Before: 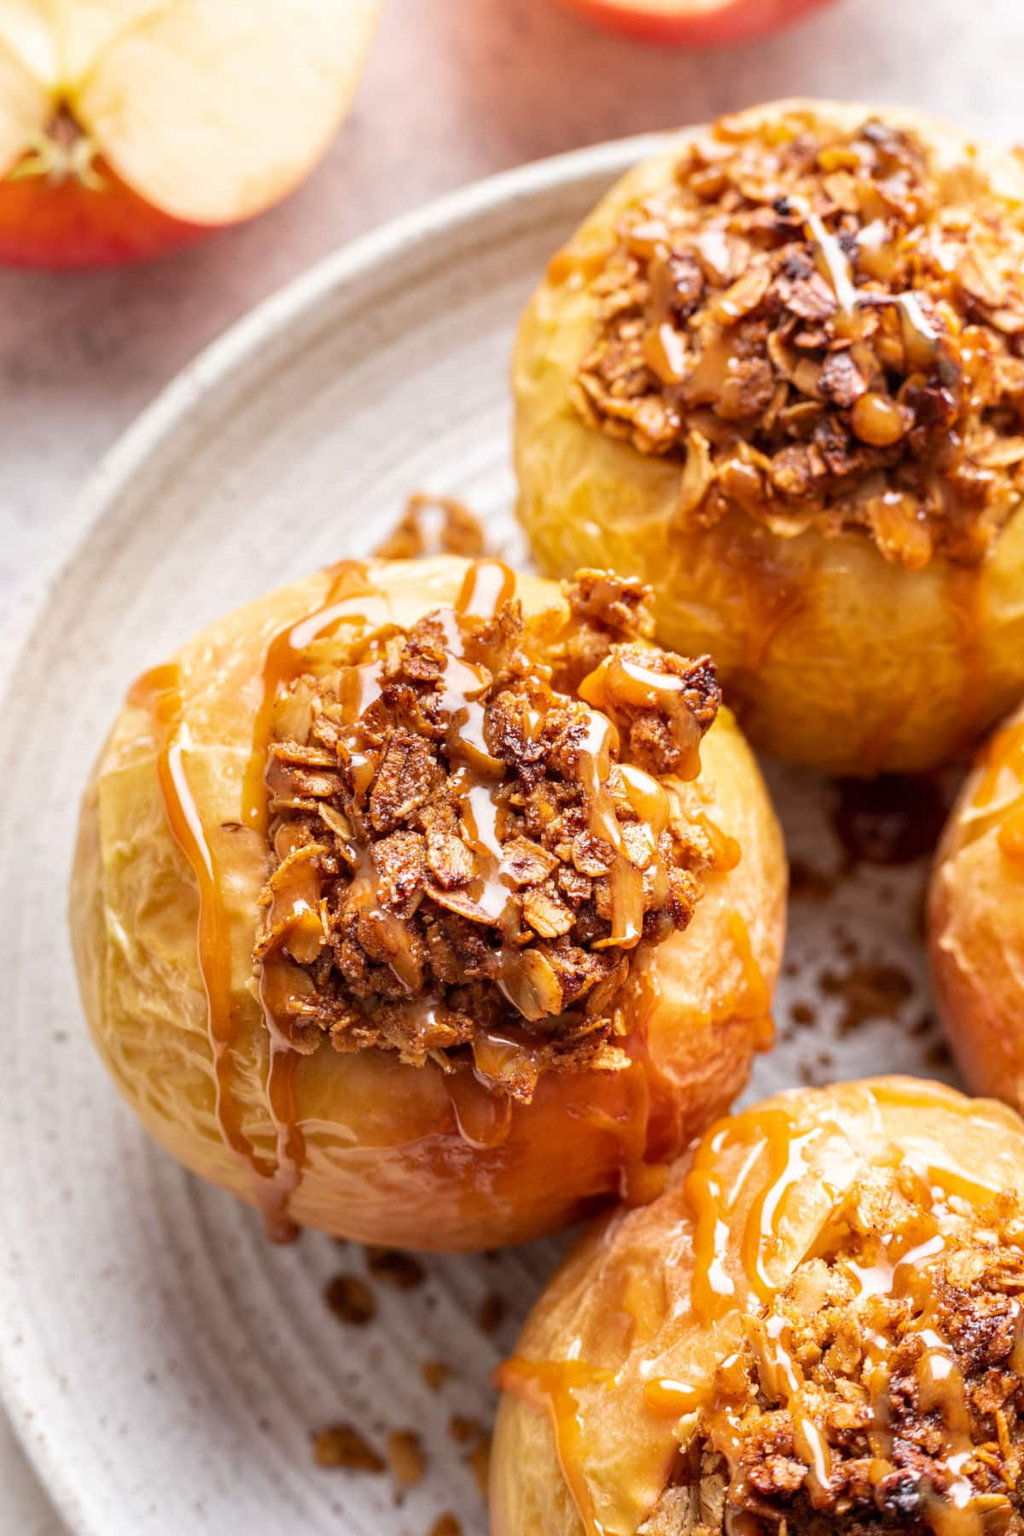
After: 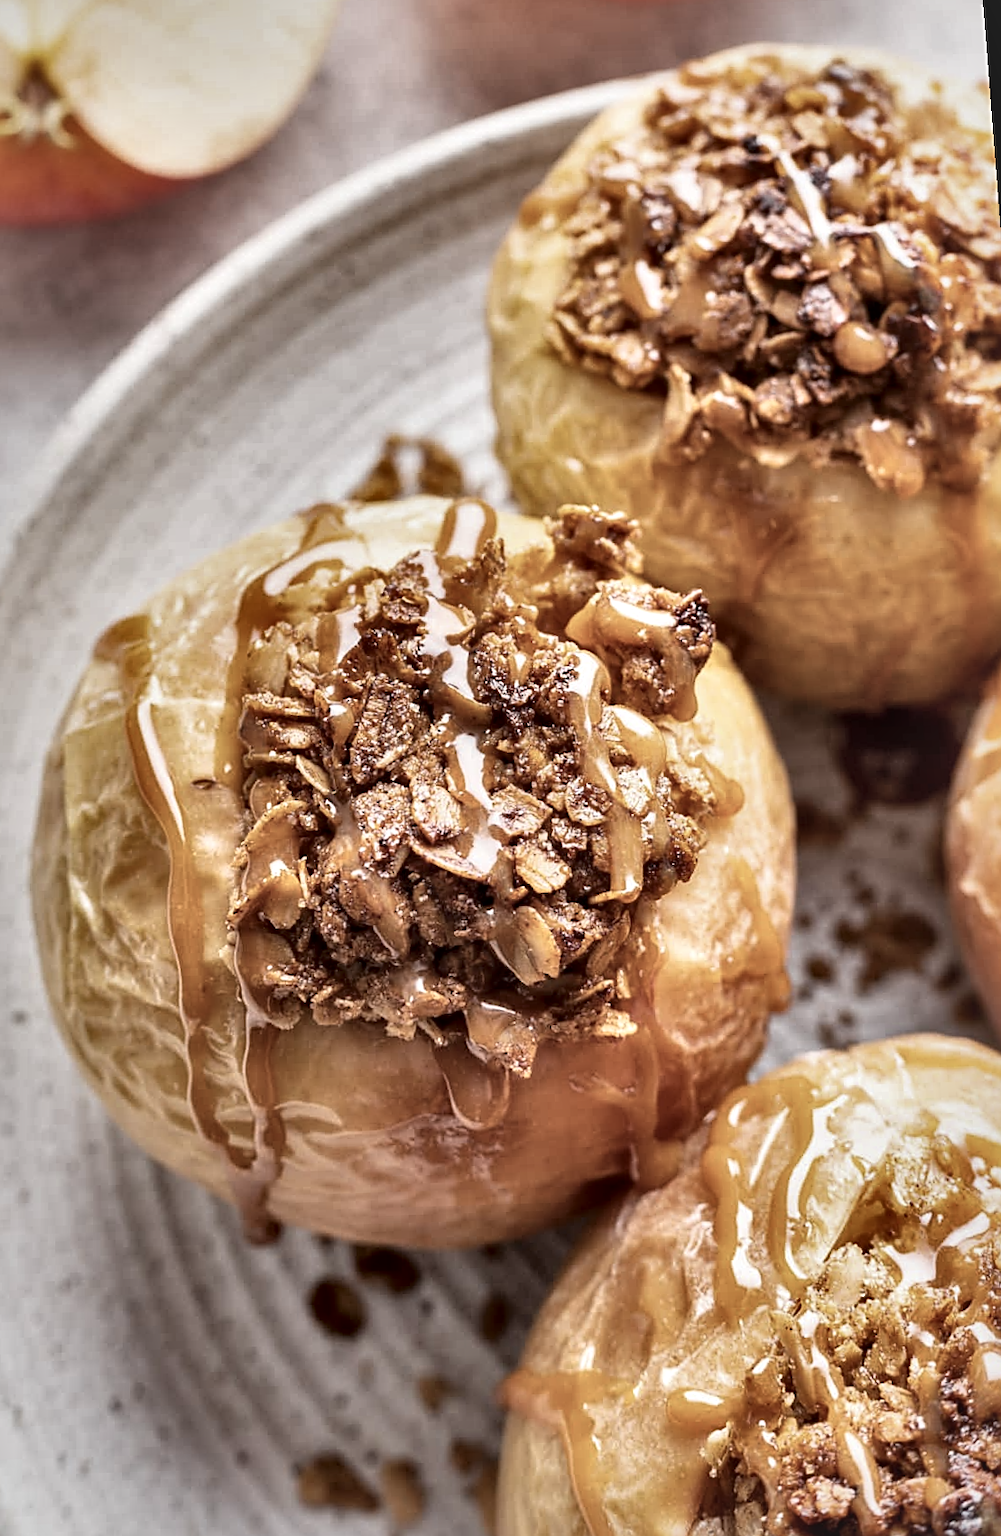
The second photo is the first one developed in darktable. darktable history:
sharpen: on, module defaults
rotate and perspective: rotation -1.68°, lens shift (vertical) -0.146, crop left 0.049, crop right 0.912, crop top 0.032, crop bottom 0.96
contrast brightness saturation: contrast -0.26, saturation -0.43
local contrast: mode bilateral grid, contrast 44, coarseness 69, detail 214%, midtone range 0.2
shadows and highlights: low approximation 0.01, soften with gaussian
